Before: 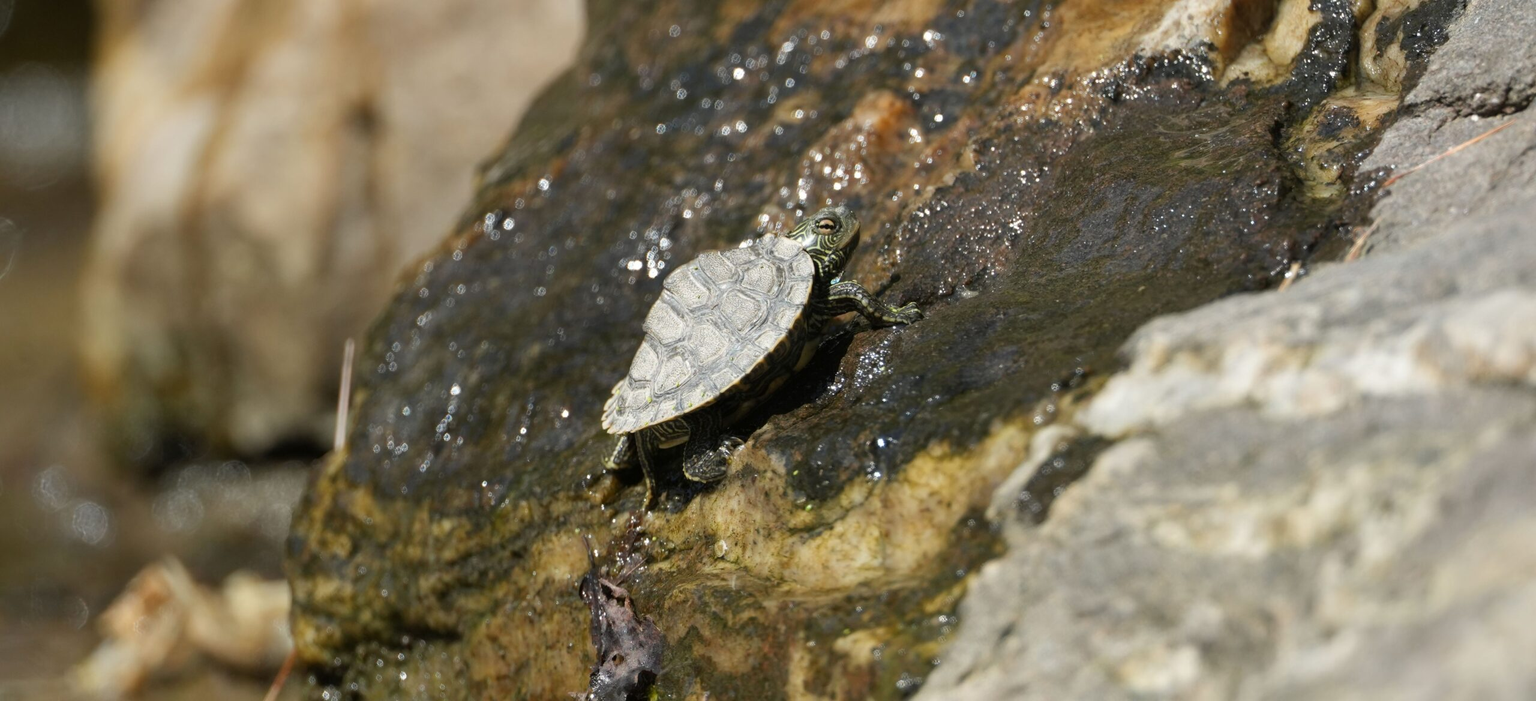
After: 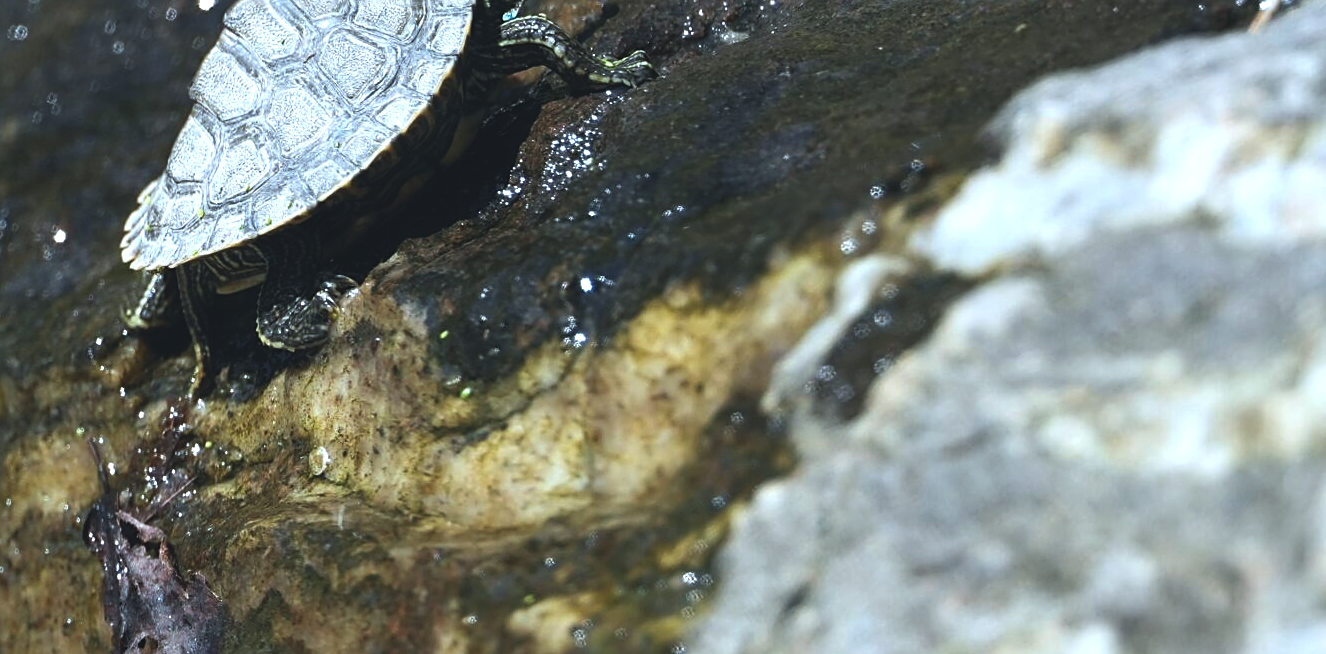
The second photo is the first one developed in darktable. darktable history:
sharpen: on, module defaults
exposure: black level correction -0.015, compensate highlight preservation false
color calibration: x 0.38, y 0.391, temperature 4086.74 K
crop: left 34.479%, top 38.822%, right 13.718%, bottom 5.172%
color balance rgb: perceptual brilliance grading › highlights 14.29%, perceptual brilliance grading › mid-tones -5.92%, perceptual brilliance grading › shadows -26.83%, global vibrance 31.18%
